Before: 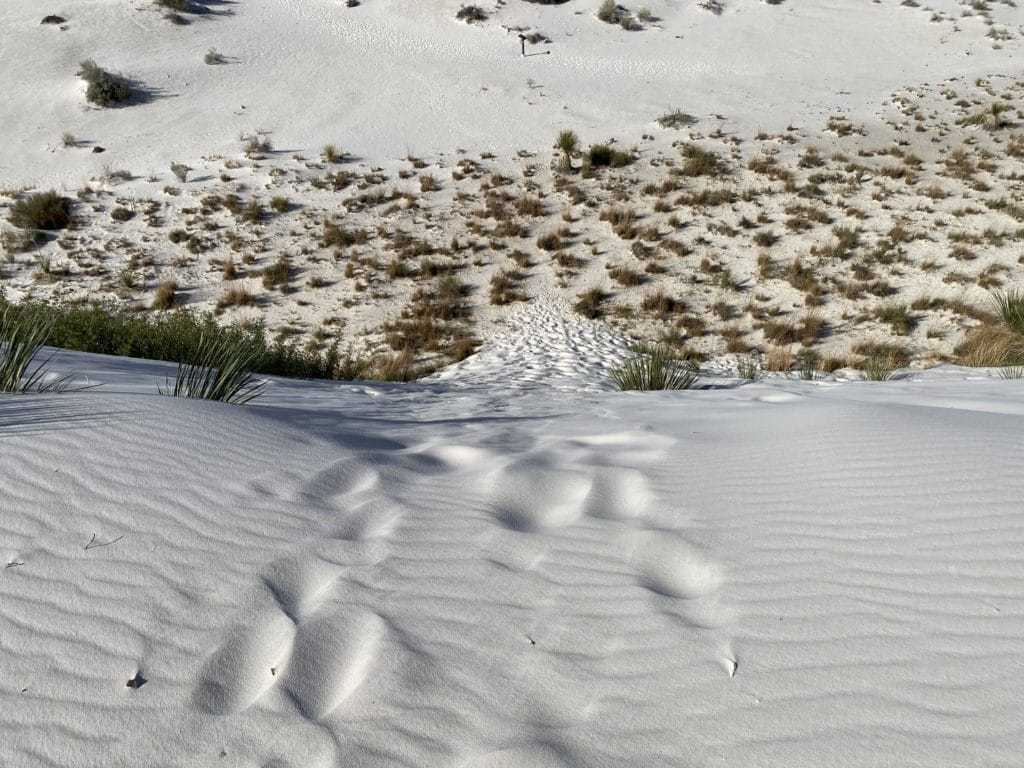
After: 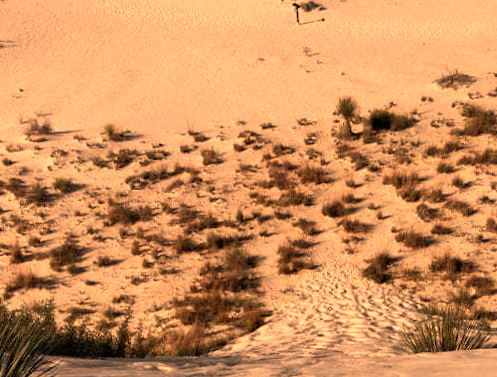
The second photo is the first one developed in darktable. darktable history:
crop: left 19.556%, right 30.401%, bottom 46.458%
white balance: red 1.467, blue 0.684
rotate and perspective: rotation -3°, crop left 0.031, crop right 0.968, crop top 0.07, crop bottom 0.93
exposure: exposure -0.293 EV, compensate highlight preservation false
